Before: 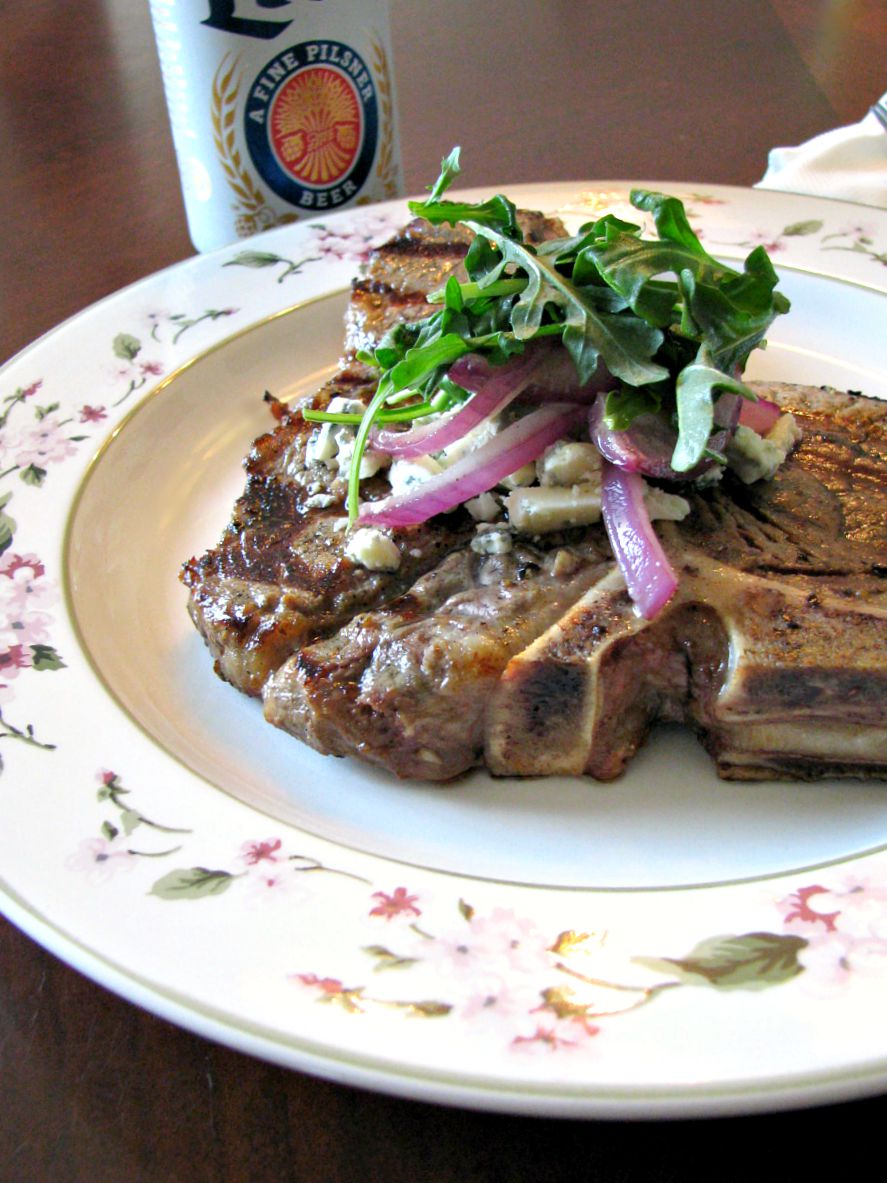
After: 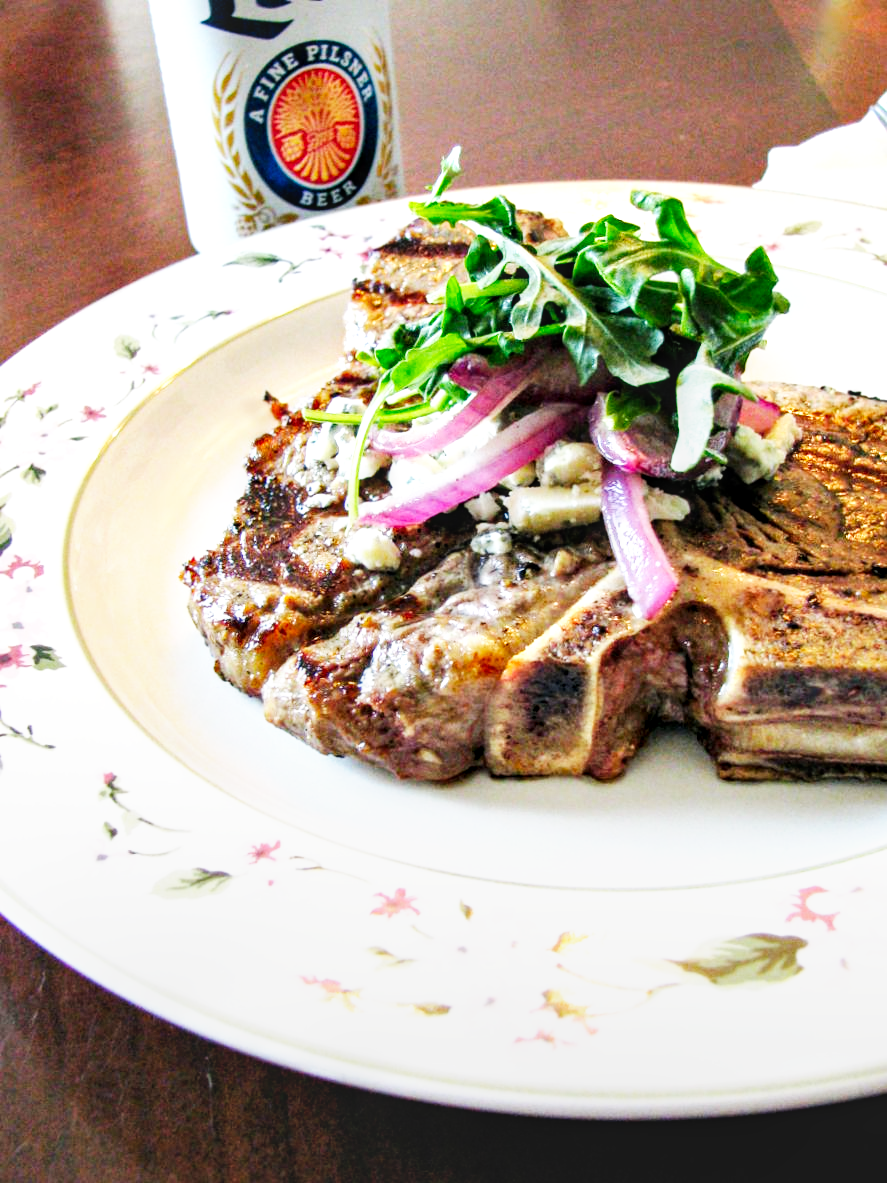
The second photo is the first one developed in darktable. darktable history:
base curve: curves: ch0 [(0, 0) (0.007, 0.004) (0.027, 0.03) (0.046, 0.07) (0.207, 0.54) (0.442, 0.872) (0.673, 0.972) (1, 1)], preserve colors none
local contrast: detail 130%
